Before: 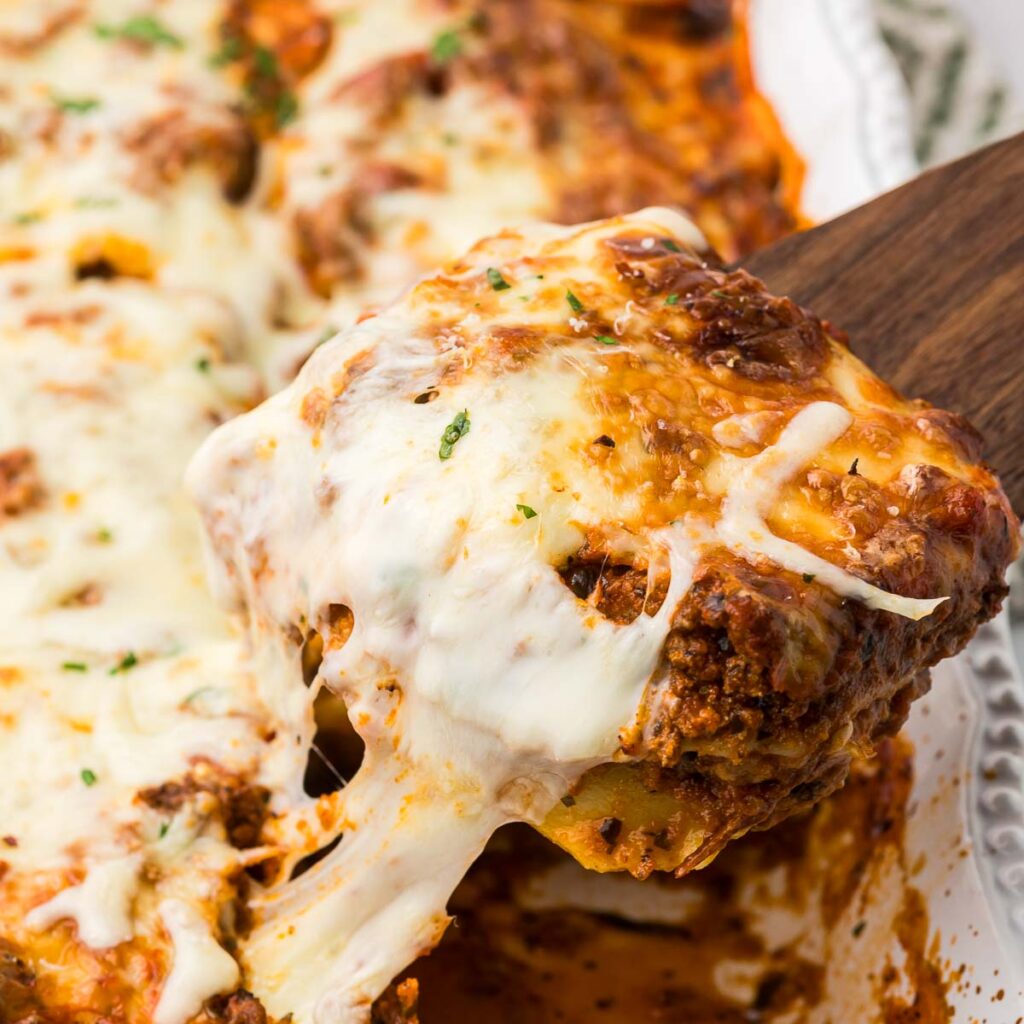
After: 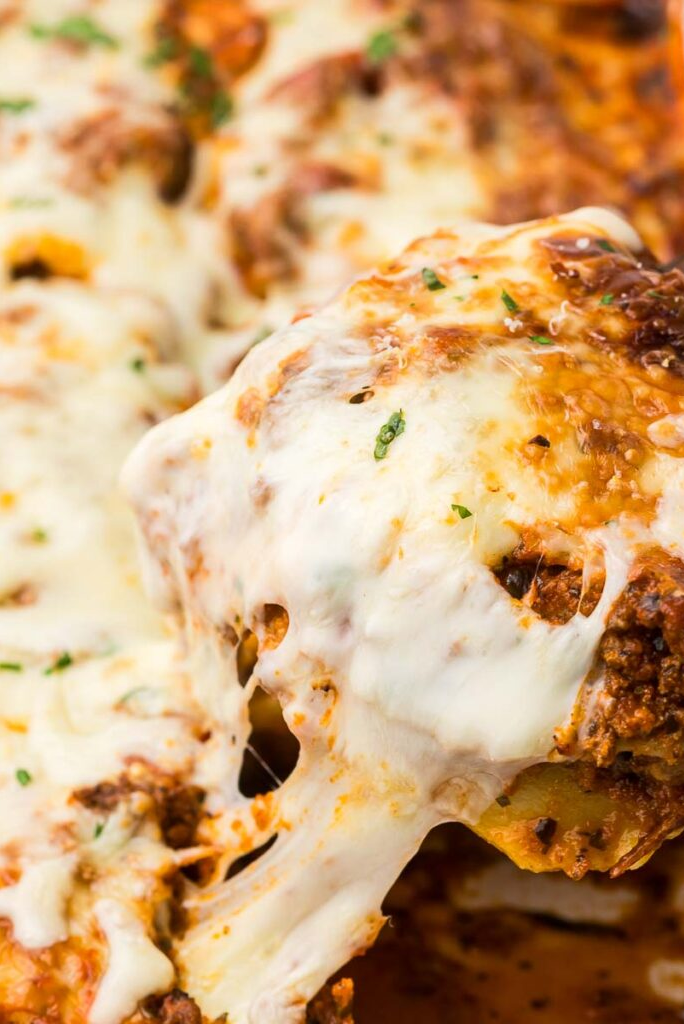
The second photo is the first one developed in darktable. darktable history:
crop and rotate: left 6.431%, right 26.712%
